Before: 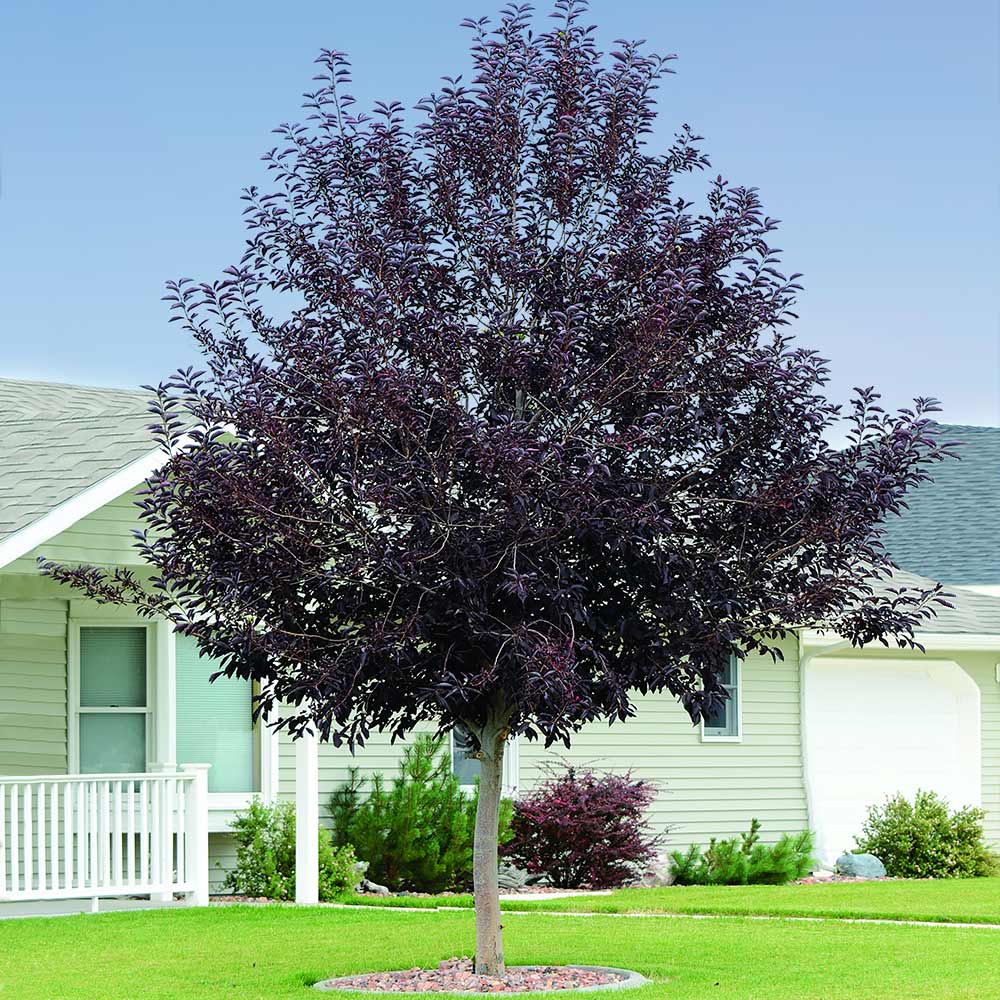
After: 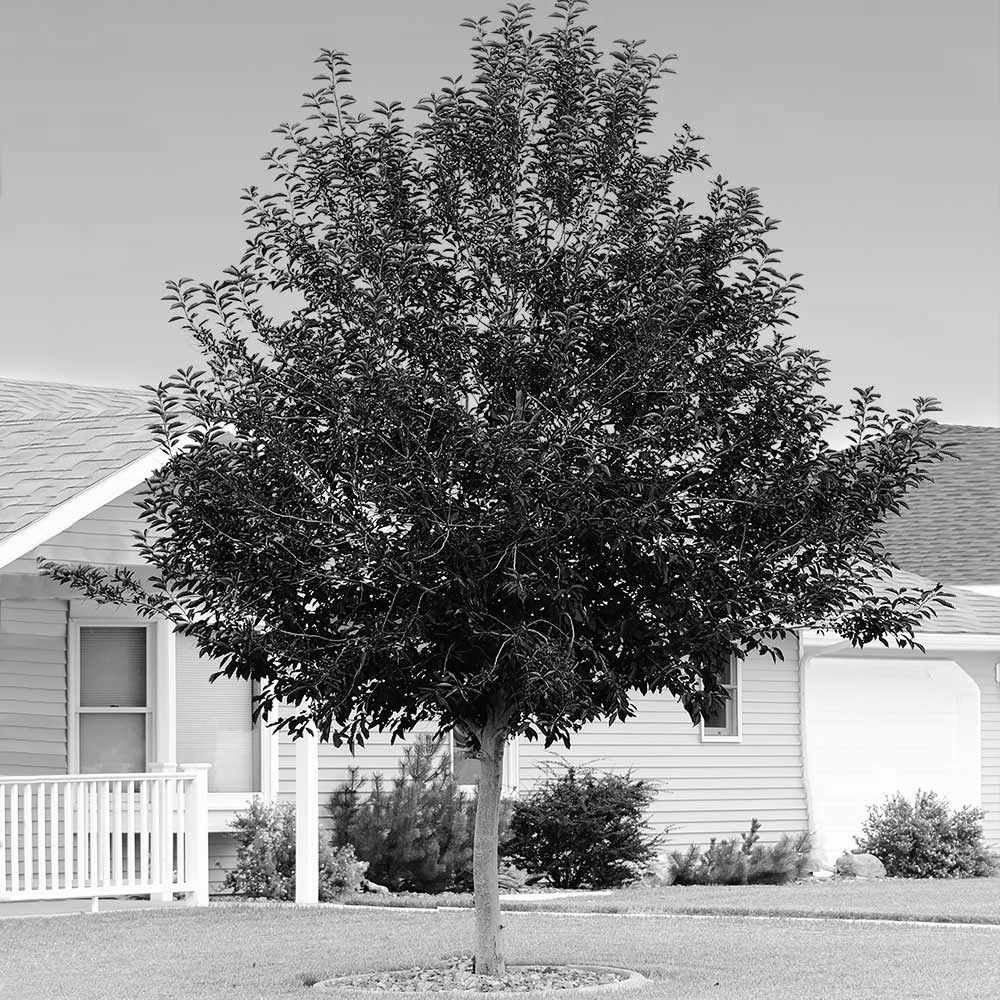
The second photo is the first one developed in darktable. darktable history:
white balance: red 0.986, blue 1.01
contrast brightness saturation: saturation -1
color balance rgb: shadows fall-off 101%, linear chroma grading › mid-tones 7.63%, perceptual saturation grading › mid-tones 11.68%, mask middle-gray fulcrum 22.45%, global vibrance 10.11%, saturation formula JzAzBz (2021)
